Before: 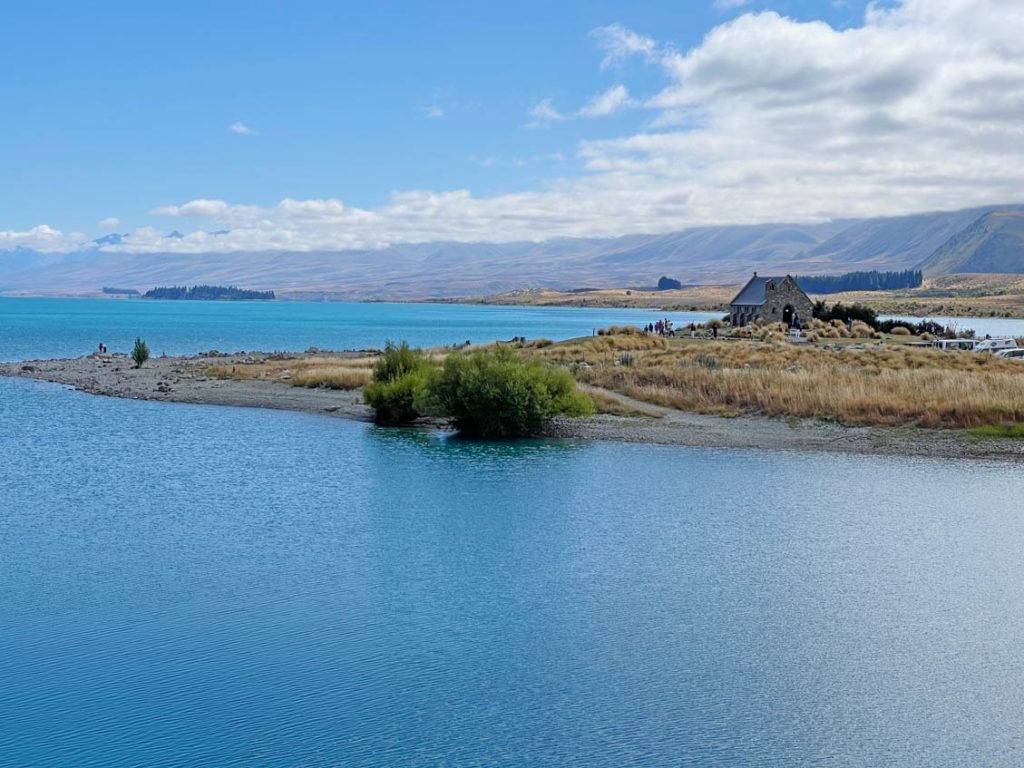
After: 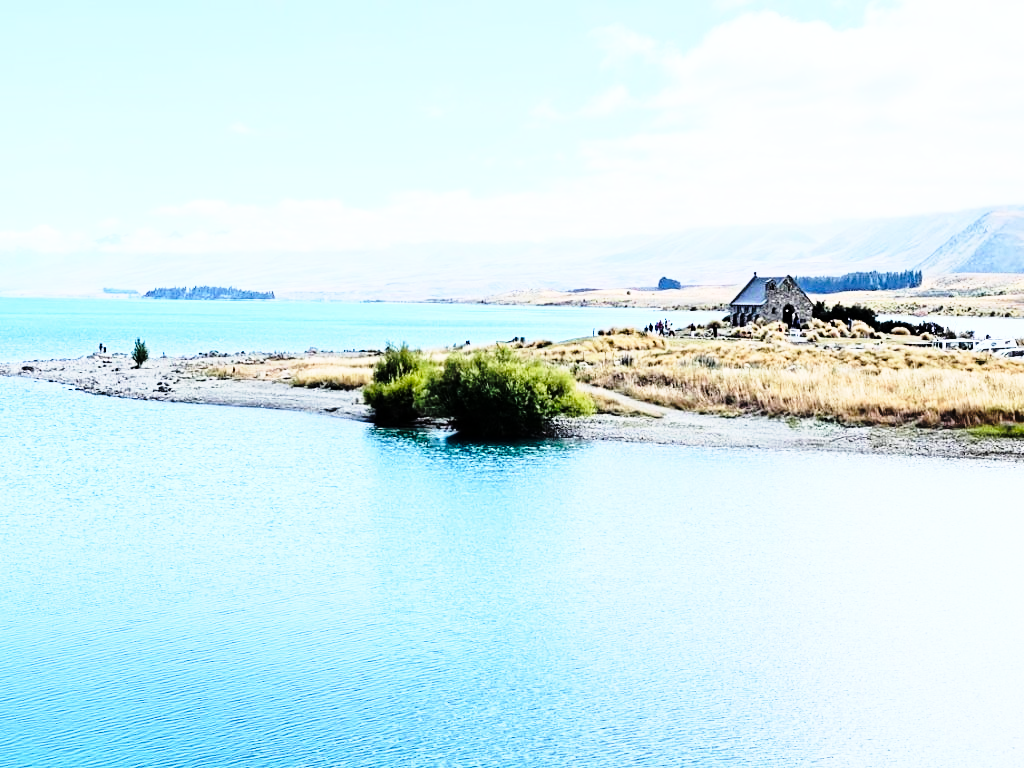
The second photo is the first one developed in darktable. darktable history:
base curve: curves: ch0 [(0, 0) (0.028, 0.03) (0.121, 0.232) (0.46, 0.748) (0.859, 0.968) (1, 1)], preserve colors none
rgb curve: curves: ch0 [(0, 0) (0.21, 0.15) (0.24, 0.21) (0.5, 0.75) (0.75, 0.96) (0.89, 0.99) (1, 1)]; ch1 [(0, 0.02) (0.21, 0.13) (0.25, 0.2) (0.5, 0.67) (0.75, 0.9) (0.89, 0.97) (1, 1)]; ch2 [(0, 0.02) (0.21, 0.13) (0.25, 0.2) (0.5, 0.67) (0.75, 0.9) (0.89, 0.97) (1, 1)], compensate middle gray true
